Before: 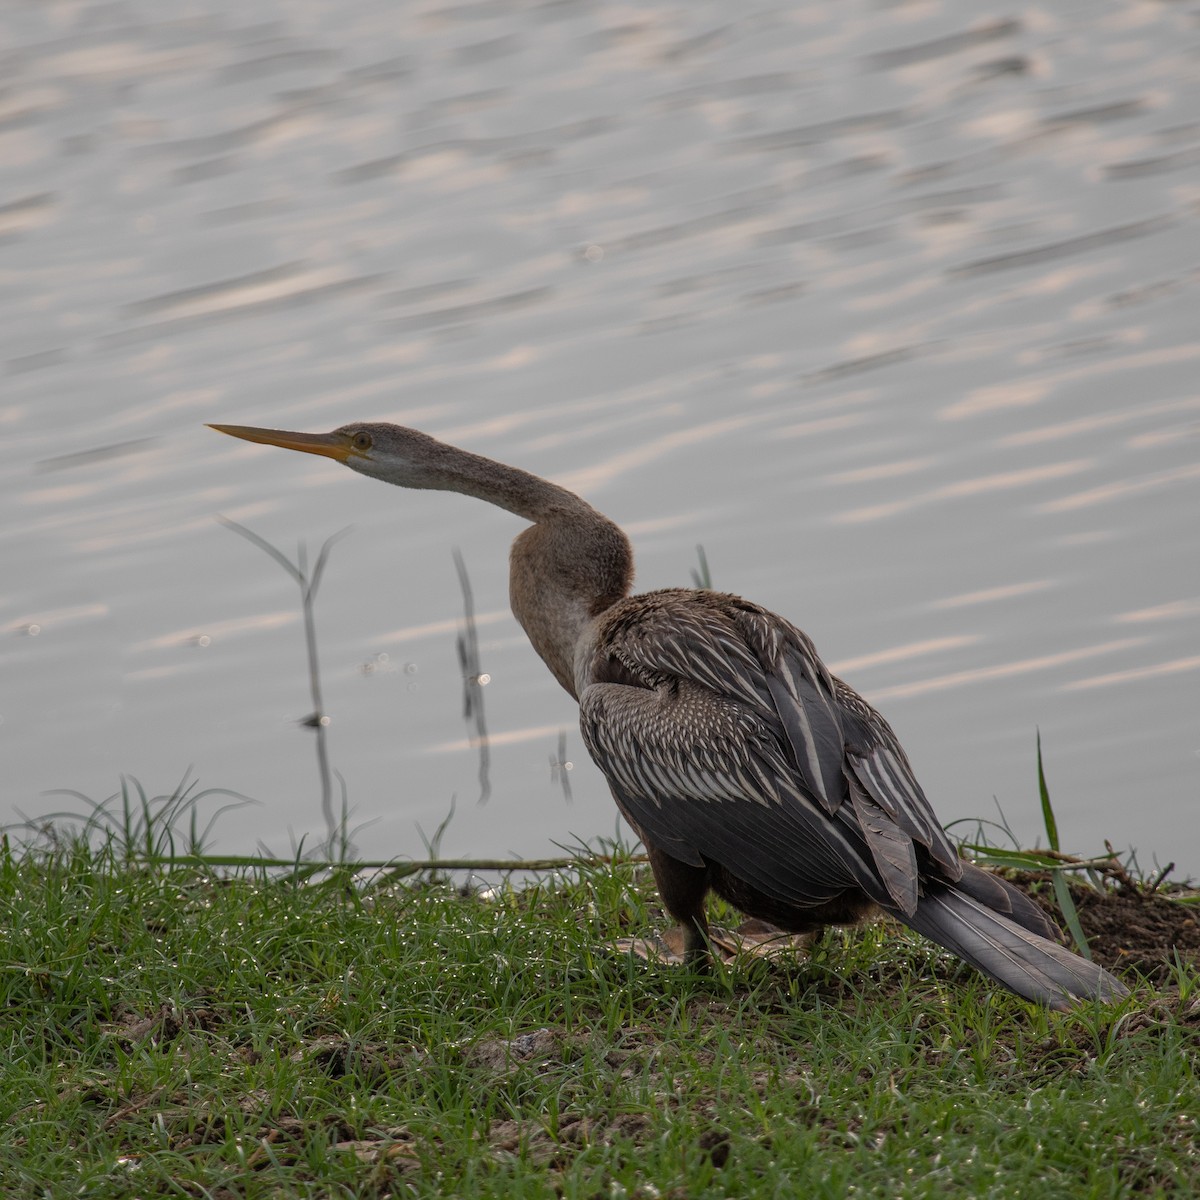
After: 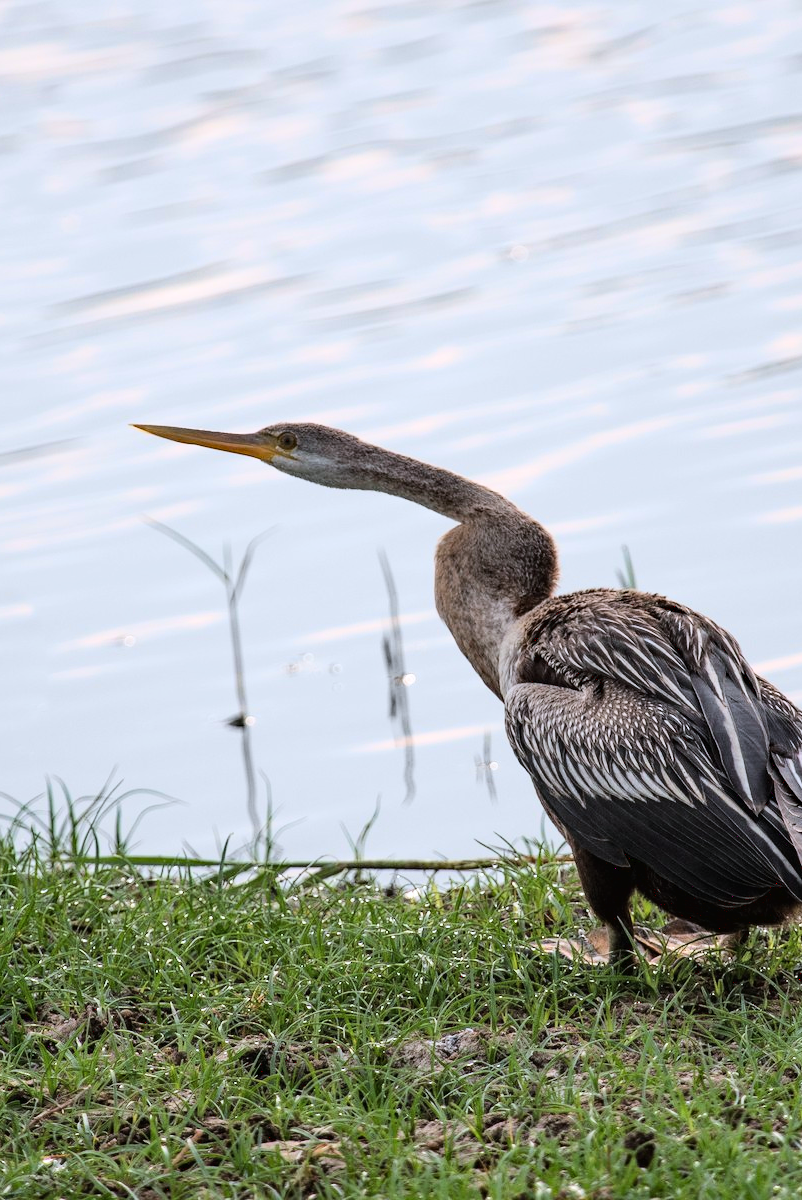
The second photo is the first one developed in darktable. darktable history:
color correction: highlights a* -0.849, highlights b* -9.28
haze removal: compatibility mode true, adaptive false
crop and rotate: left 6.32%, right 26.832%
base curve: curves: ch0 [(0, 0.003) (0.001, 0.002) (0.006, 0.004) (0.02, 0.022) (0.048, 0.086) (0.094, 0.234) (0.162, 0.431) (0.258, 0.629) (0.385, 0.8) (0.548, 0.918) (0.751, 0.988) (1, 1)]
